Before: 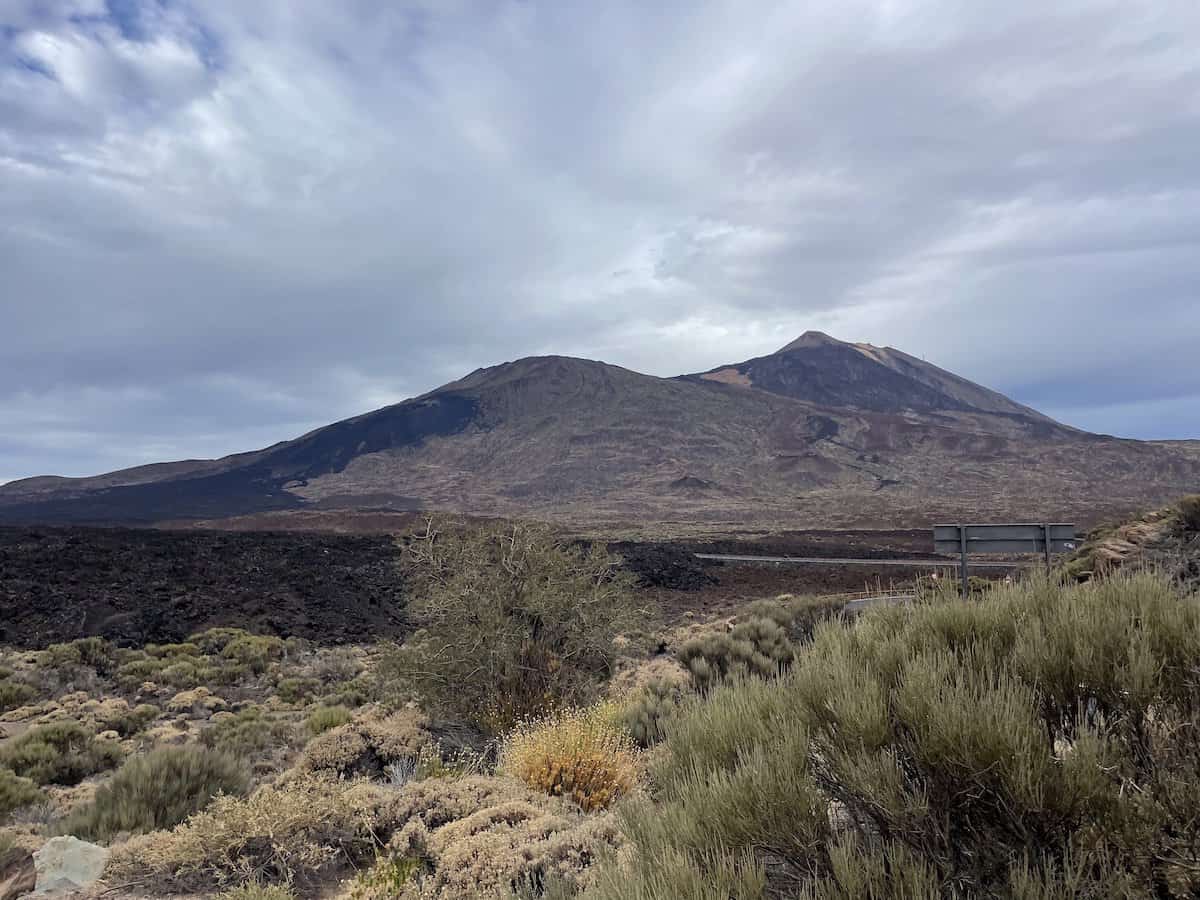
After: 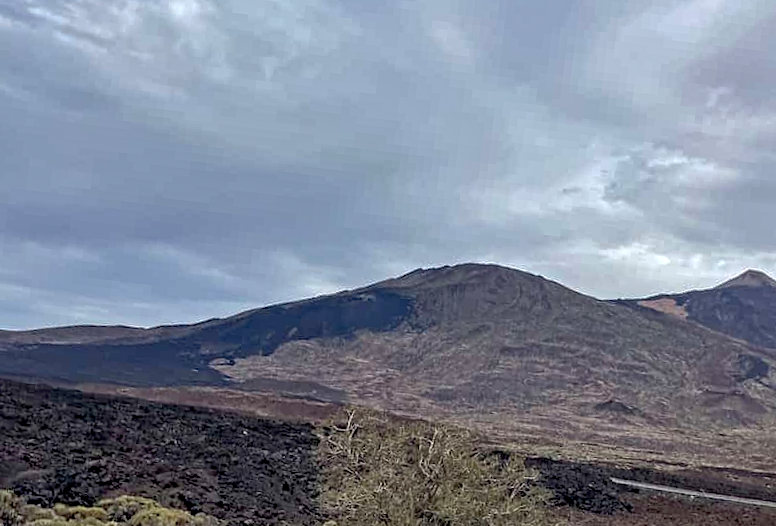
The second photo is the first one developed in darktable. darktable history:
tone equalizer: on, module defaults
shadows and highlights: on, module defaults
rotate and perspective: rotation 1.72°, automatic cropping off
crop and rotate: angle -4.99°, left 2.122%, top 6.945%, right 27.566%, bottom 30.519%
contrast equalizer: octaves 7, y [[0.5, 0.542, 0.583, 0.625, 0.667, 0.708], [0.5 ×6], [0.5 ×6], [0 ×6], [0 ×6]]
